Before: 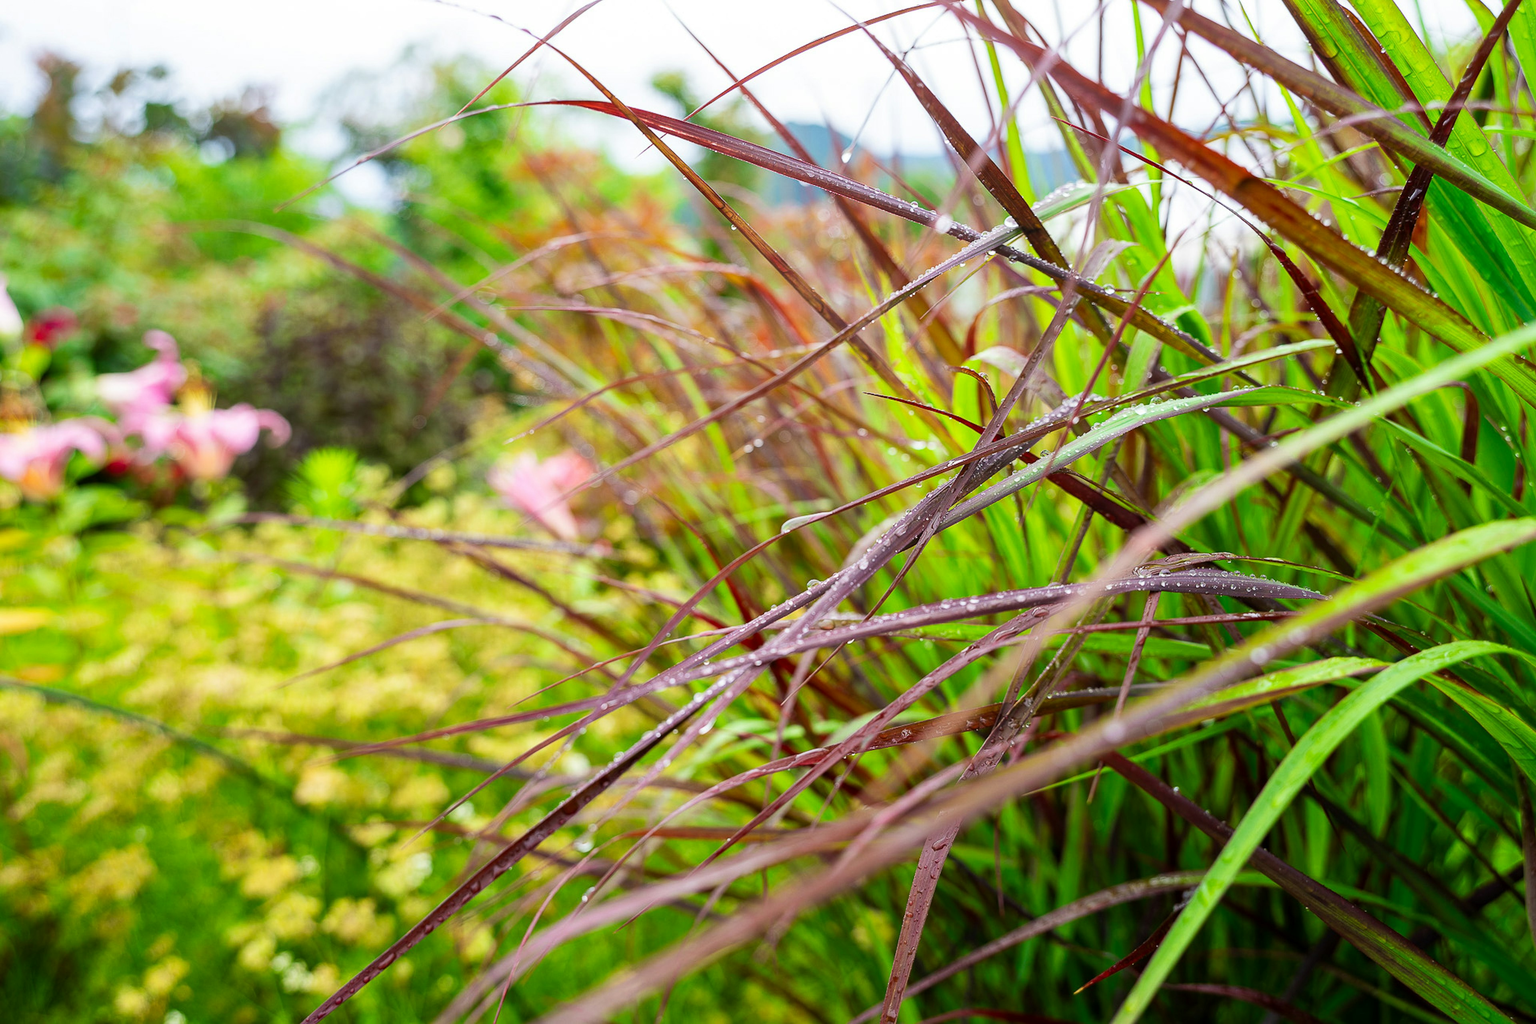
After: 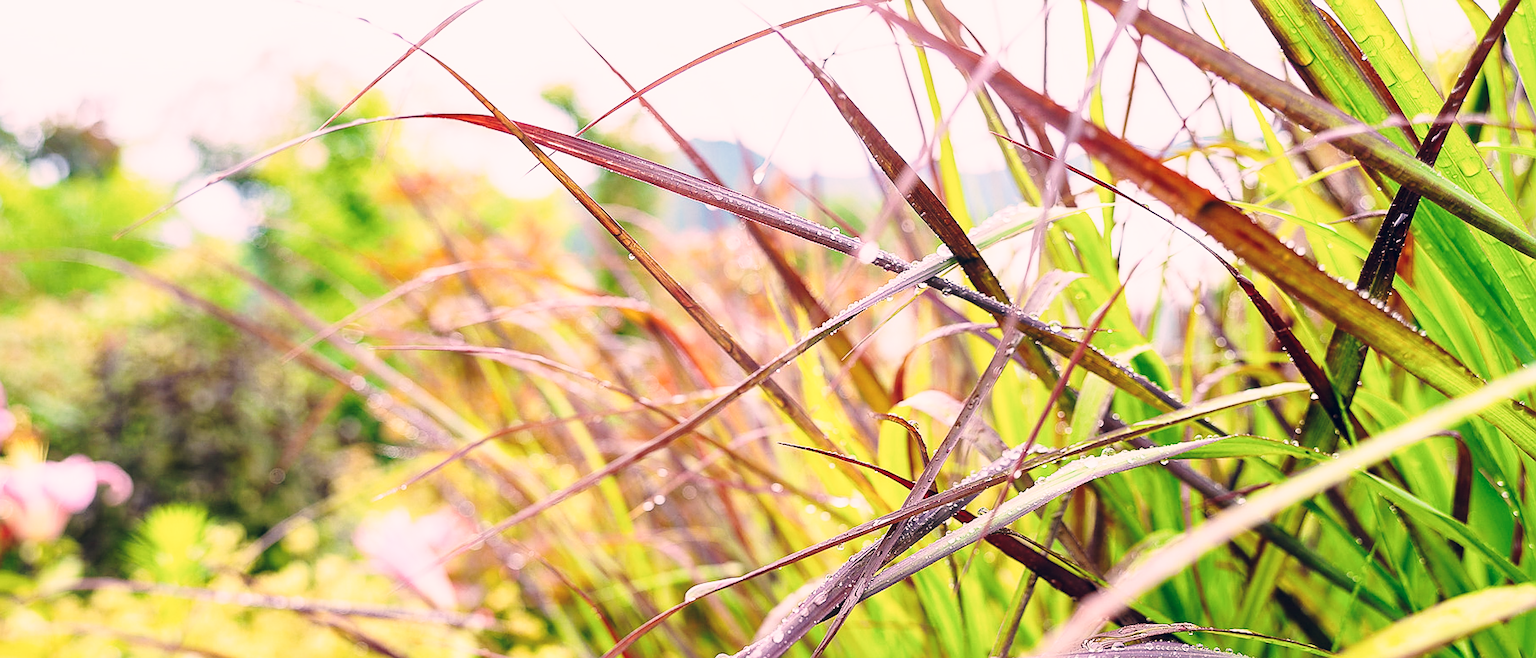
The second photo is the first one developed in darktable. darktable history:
sharpen: amount 0.59
base curve: curves: ch0 [(0, 0) (0.028, 0.03) (0.121, 0.232) (0.46, 0.748) (0.859, 0.968) (1, 1)], exposure shift 0.57, preserve colors none
crop and rotate: left 11.347%, bottom 42.984%
color correction: highlights a* 14.06, highlights b* 6, shadows a* -5.46, shadows b* -15.58, saturation 0.841
